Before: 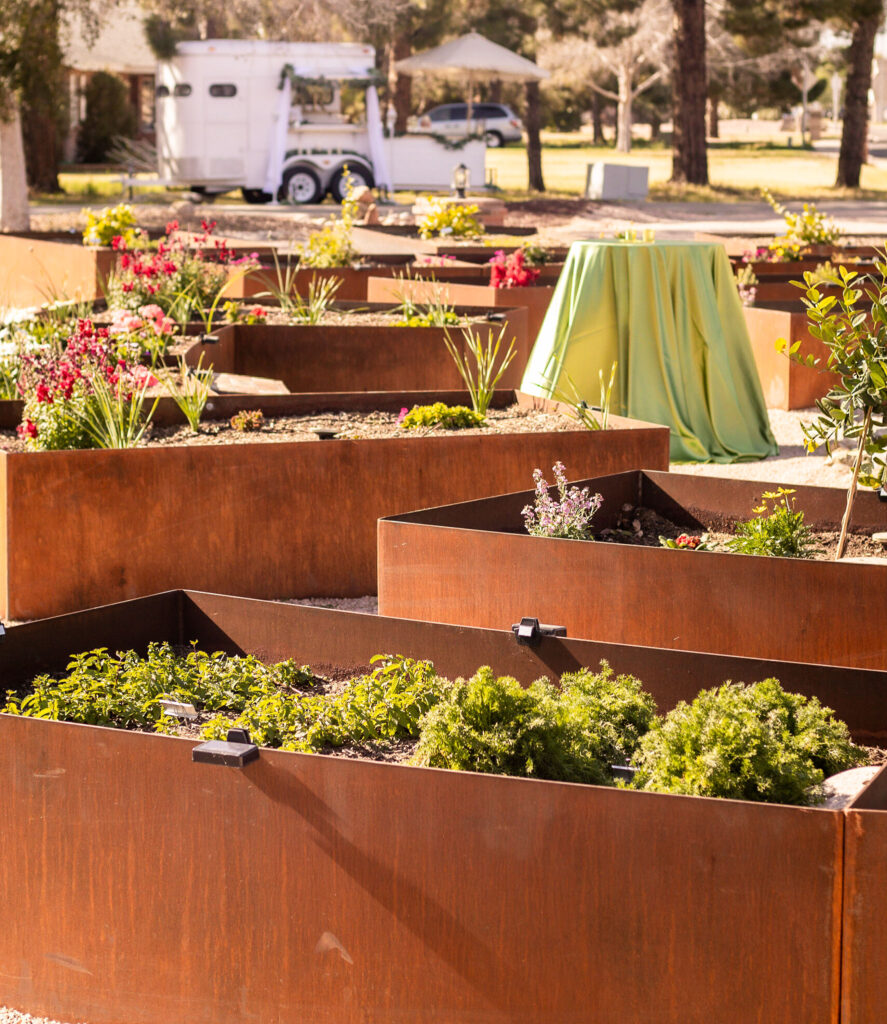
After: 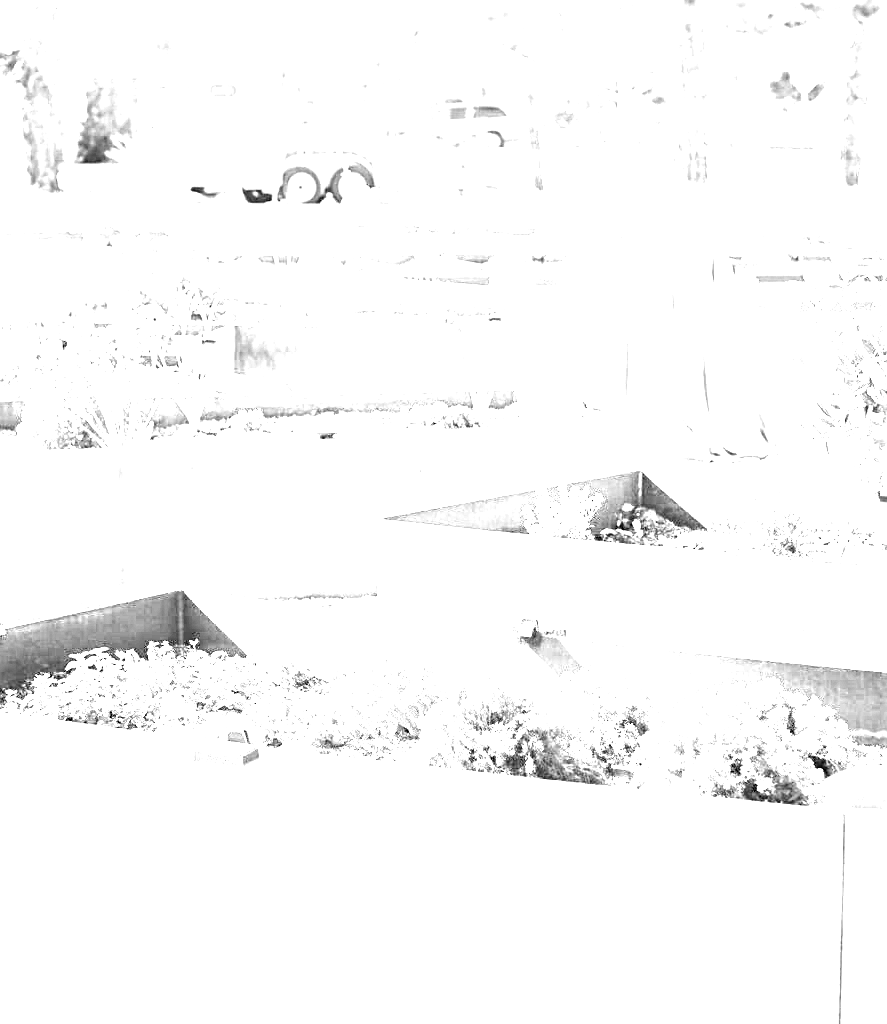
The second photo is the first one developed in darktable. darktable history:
color contrast: green-magenta contrast 0.81
sharpen: amount 0.2
exposure: black level correction 0, exposure 0.7 EV, compensate exposure bias true, compensate highlight preservation false
monochrome: on, module defaults
white balance: red 8, blue 8
